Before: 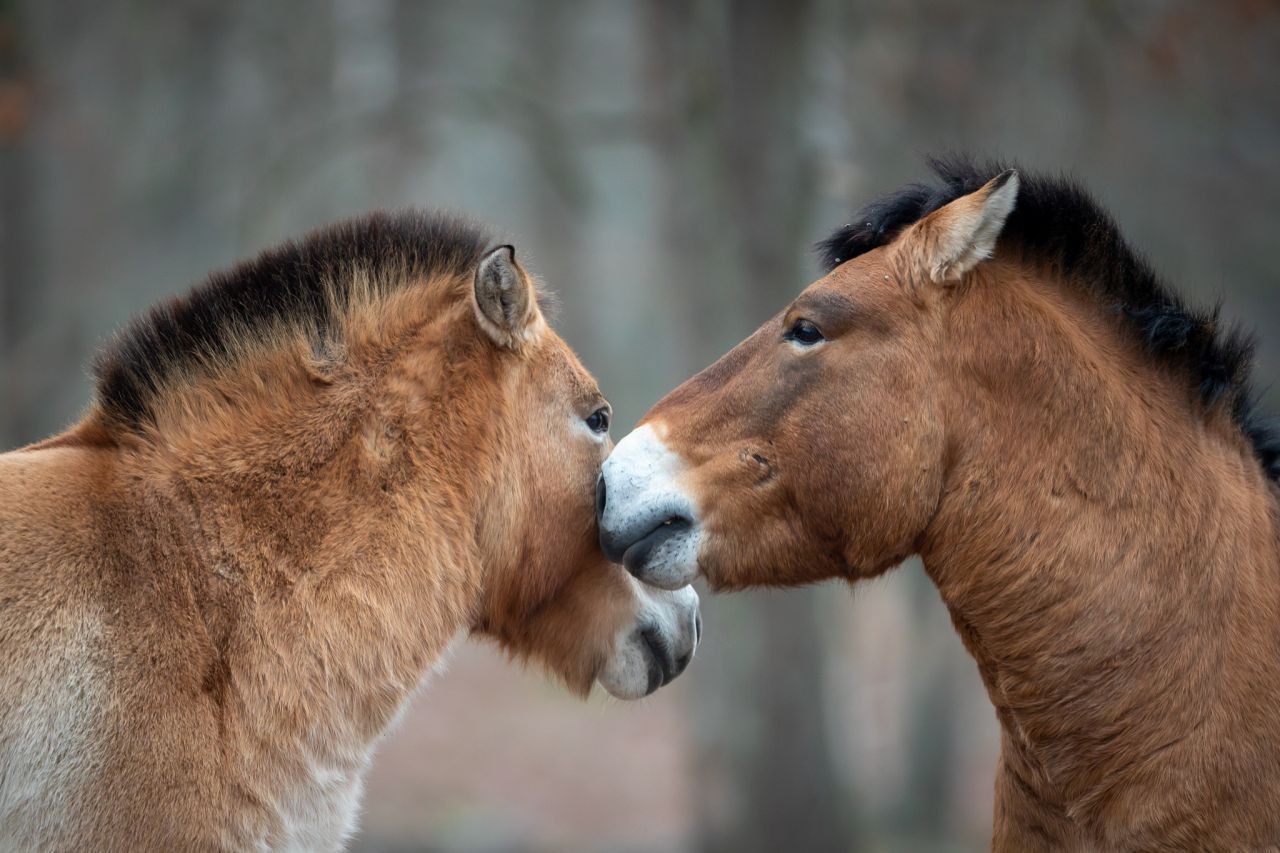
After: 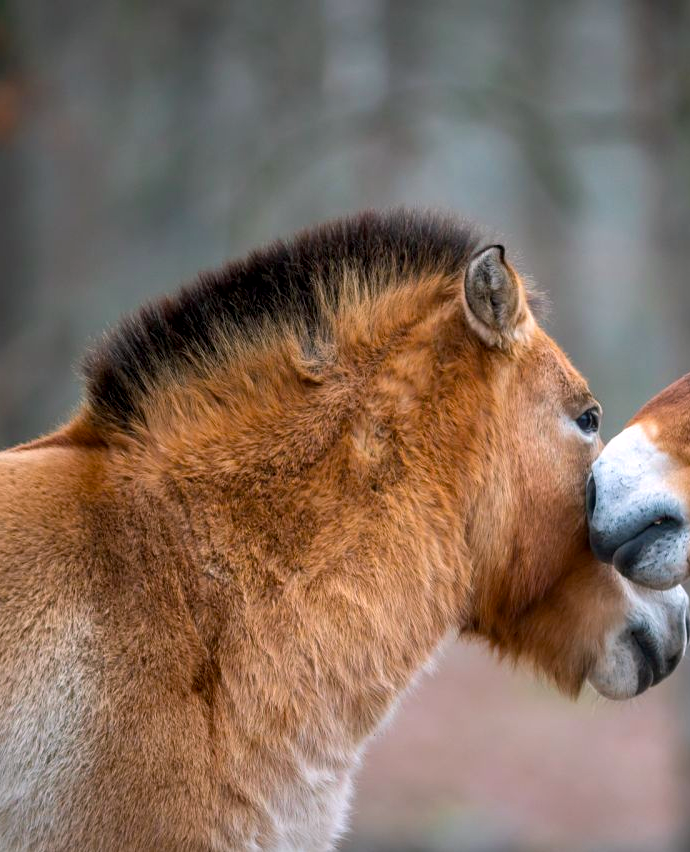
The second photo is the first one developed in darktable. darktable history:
crop: left 0.831%, right 45.201%, bottom 0.079%
color balance rgb: highlights gain › chroma 1.501%, highlights gain › hue 311.04°, perceptual saturation grading › global saturation 29.706%, global vibrance 20%
local contrast: on, module defaults
